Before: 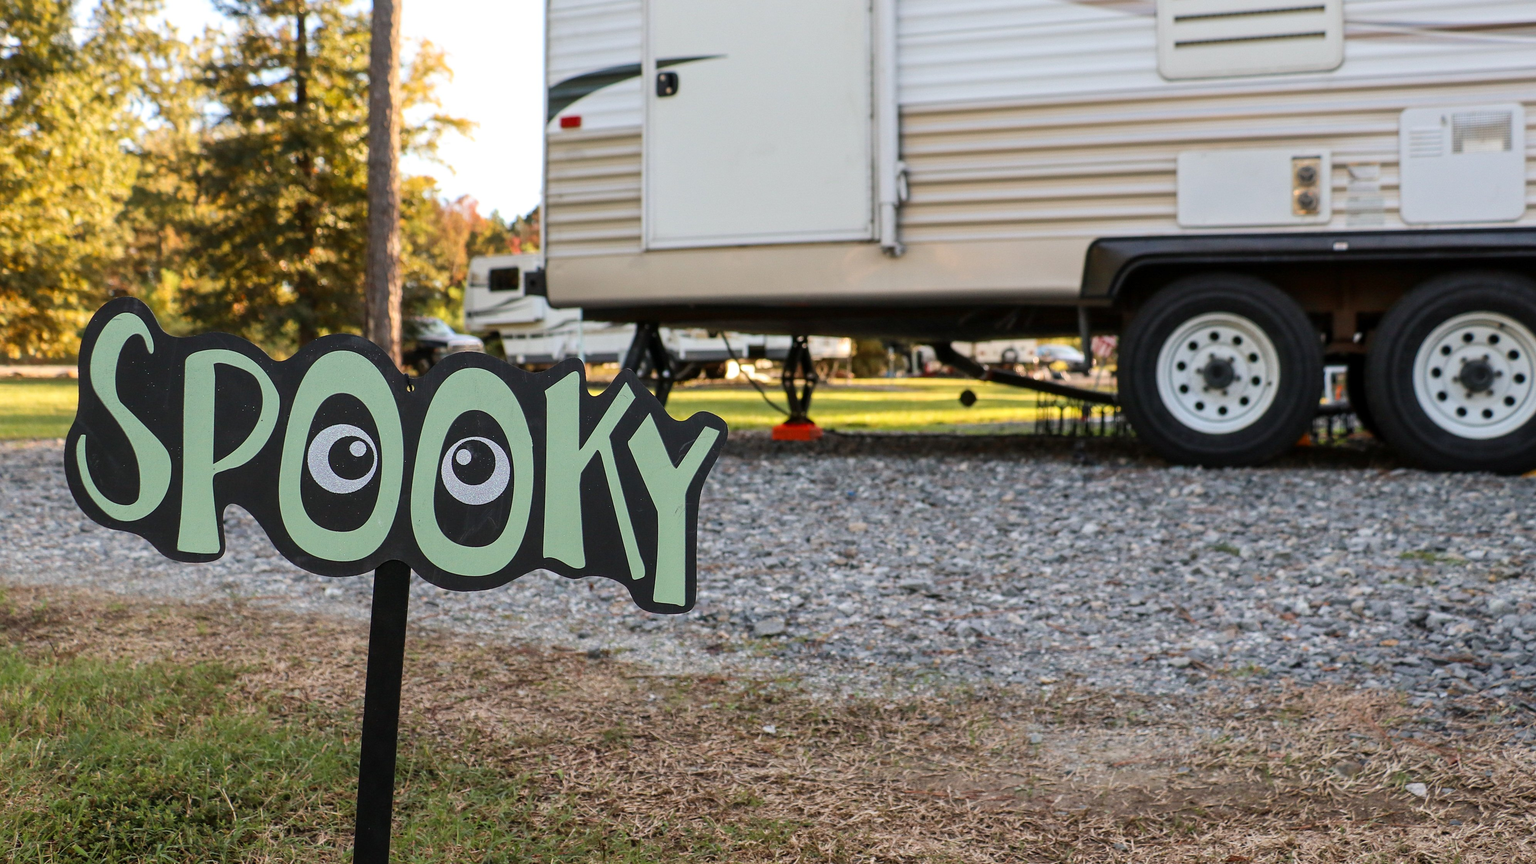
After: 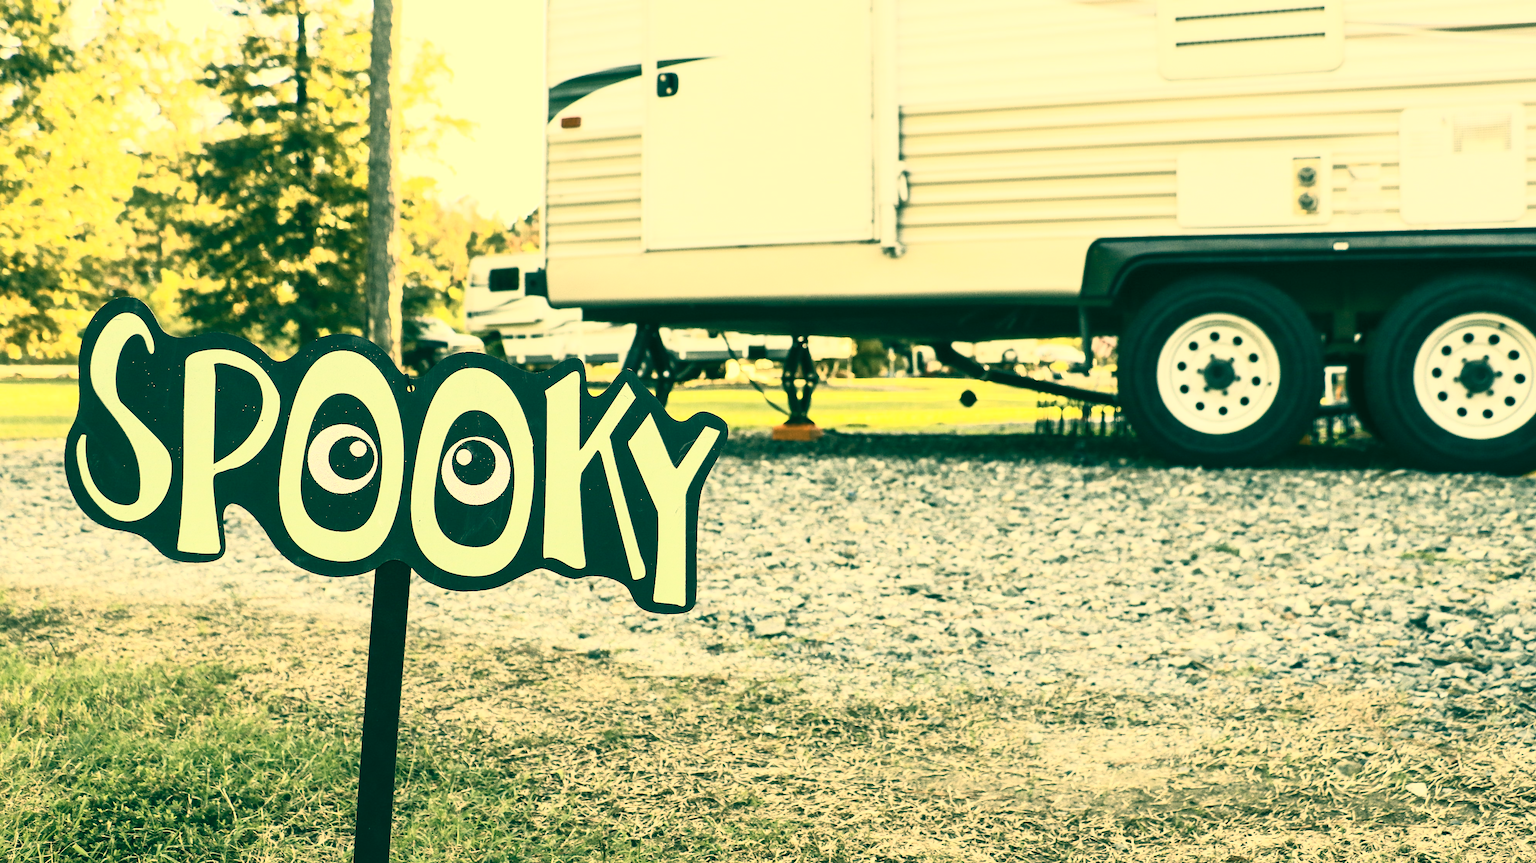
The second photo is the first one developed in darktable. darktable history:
color correction: highlights a* 1.87, highlights b* 34.54, shadows a* -37.15, shadows b* -5.66
exposure: black level correction 0, exposure 0.3 EV, compensate highlight preservation false
contrast brightness saturation: contrast 0.582, brightness 0.576, saturation -0.336
